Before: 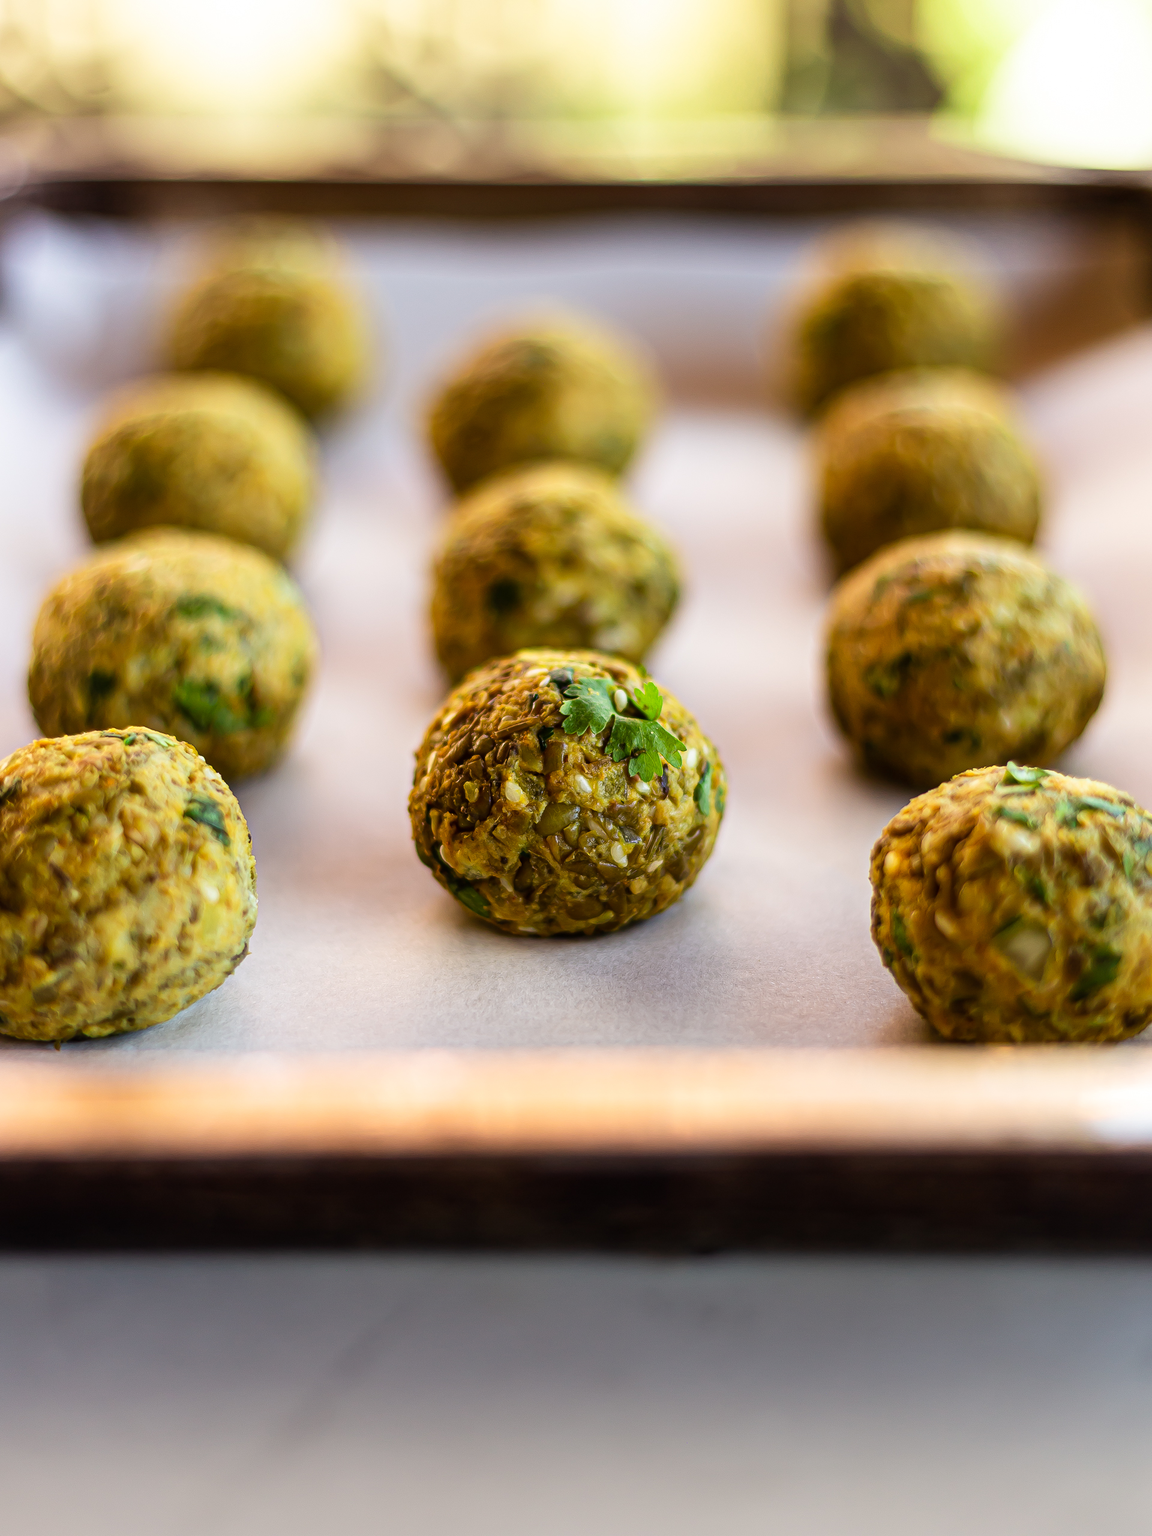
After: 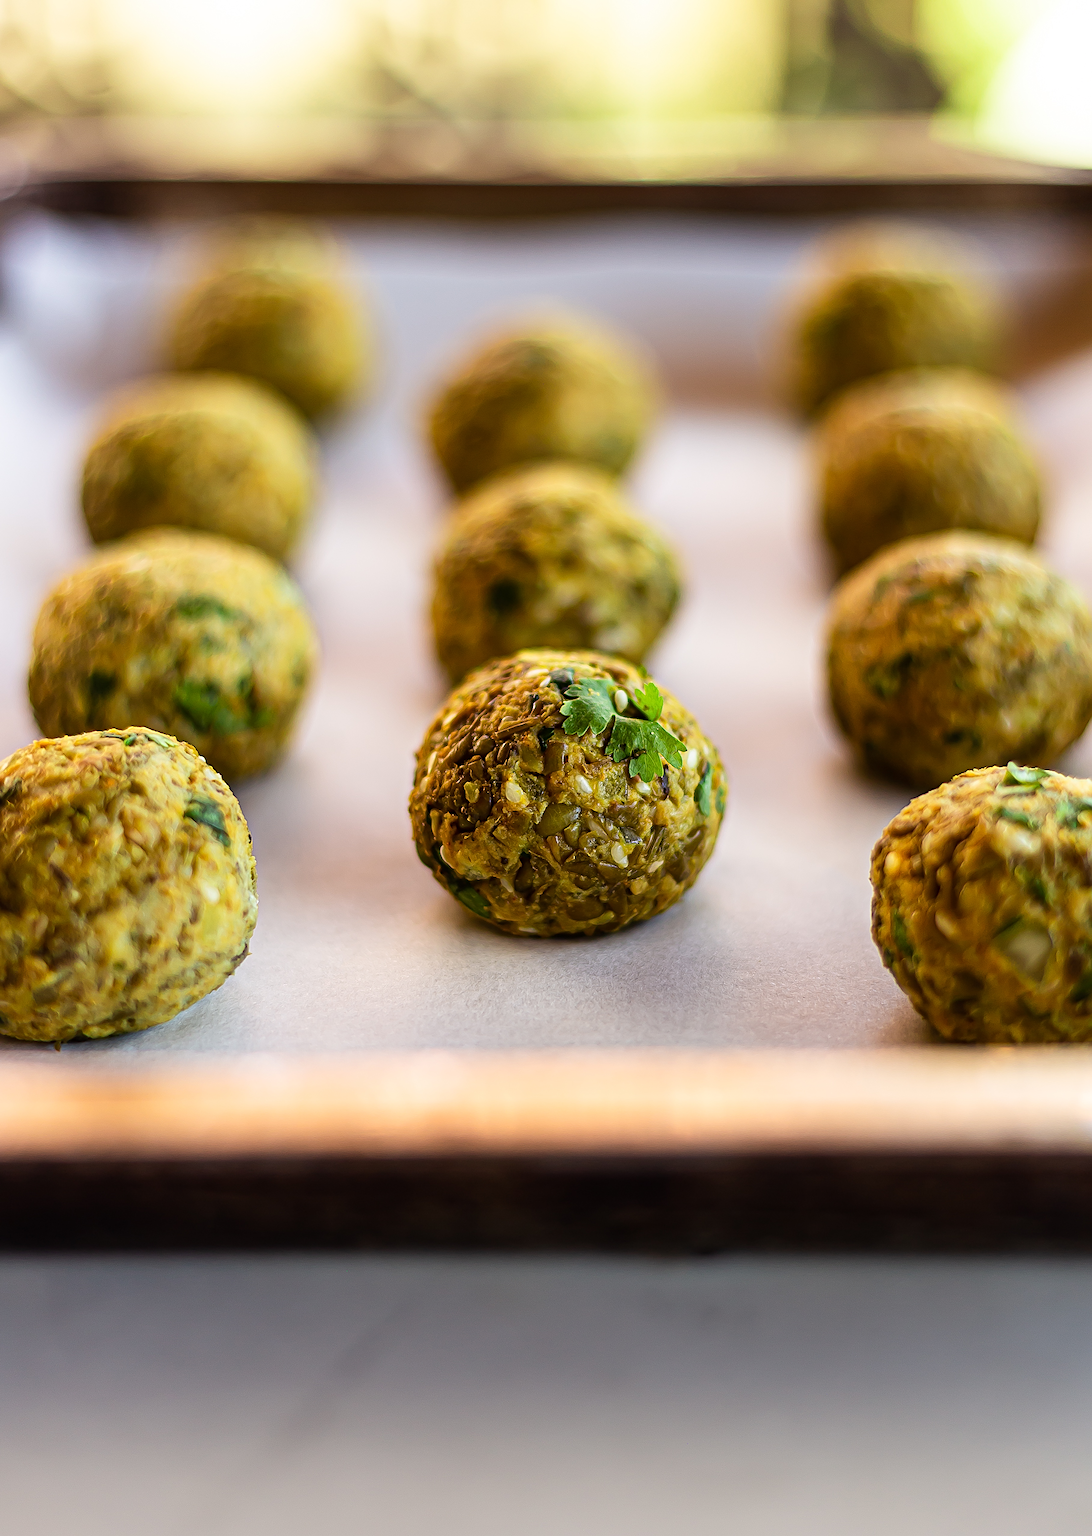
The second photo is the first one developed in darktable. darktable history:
sharpen: on, module defaults
crop and rotate: right 5.167%
